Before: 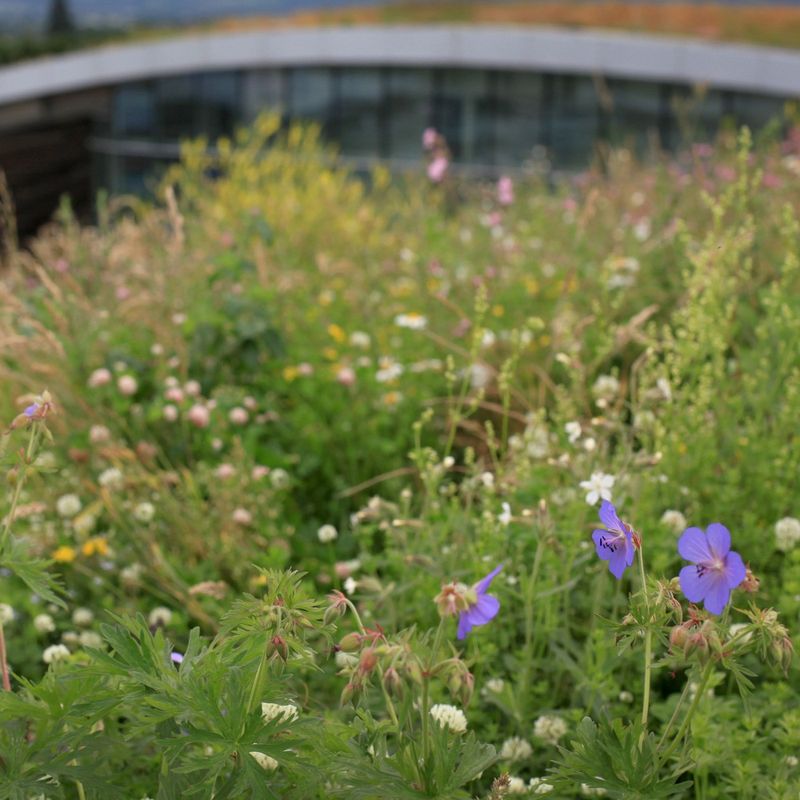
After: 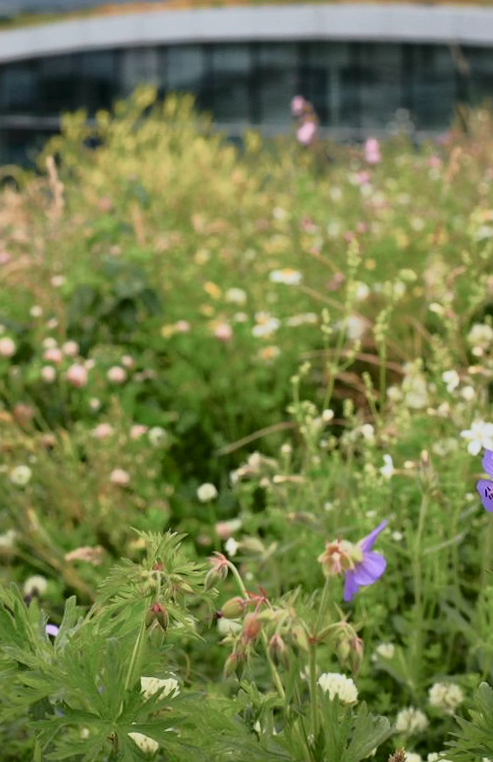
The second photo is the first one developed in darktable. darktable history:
tone curve: curves: ch0 [(0, 0.008) (0.081, 0.044) (0.177, 0.123) (0.283, 0.253) (0.416, 0.449) (0.495, 0.524) (0.661, 0.756) (0.796, 0.859) (1, 0.951)]; ch1 [(0, 0) (0.161, 0.092) (0.35, 0.33) (0.392, 0.392) (0.427, 0.426) (0.479, 0.472) (0.505, 0.5) (0.521, 0.524) (0.567, 0.564) (0.583, 0.588) (0.625, 0.627) (0.678, 0.733) (1, 1)]; ch2 [(0, 0) (0.346, 0.362) (0.404, 0.427) (0.502, 0.499) (0.531, 0.523) (0.544, 0.561) (0.58, 0.59) (0.629, 0.642) (0.717, 0.678) (1, 1)], color space Lab, independent channels, preserve colors none
rotate and perspective: rotation -1.68°, lens shift (vertical) -0.146, crop left 0.049, crop right 0.912, crop top 0.032, crop bottom 0.96
sigmoid: contrast 1.22, skew 0.65
crop and rotate: left 13.342%, right 19.991%
